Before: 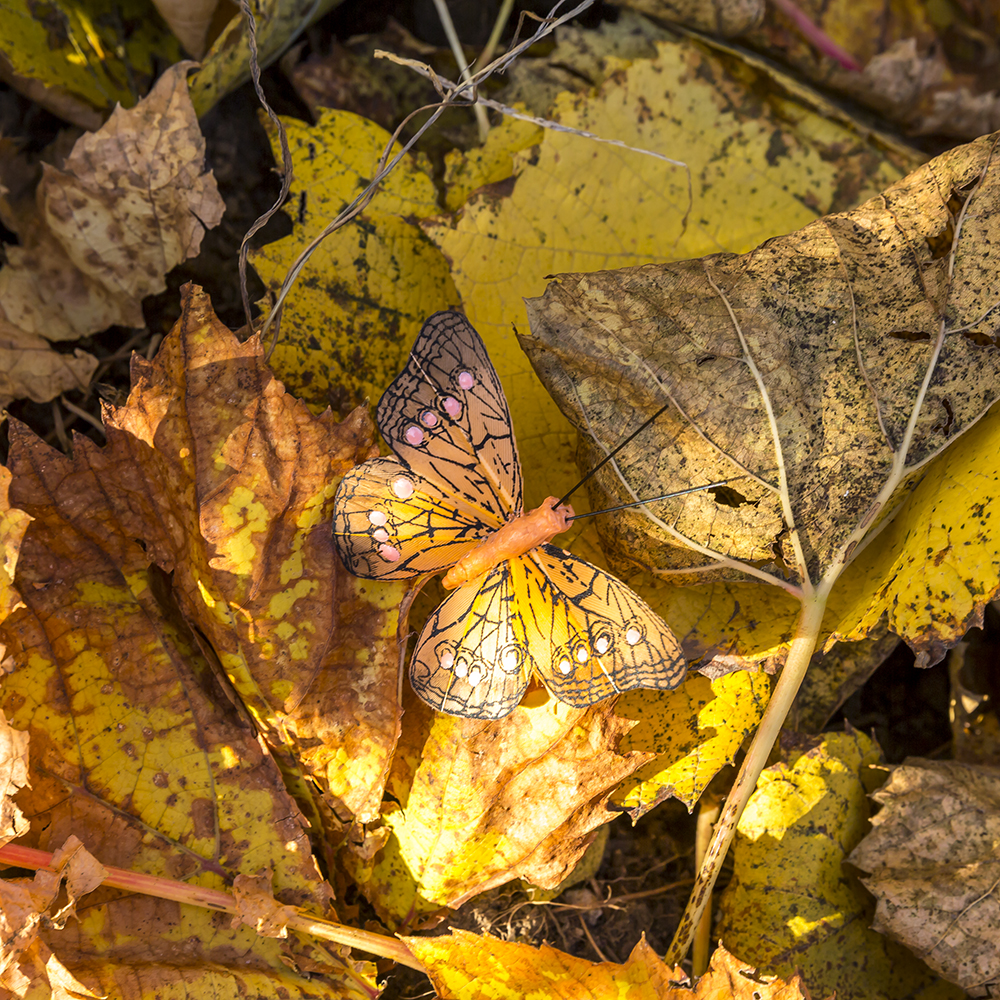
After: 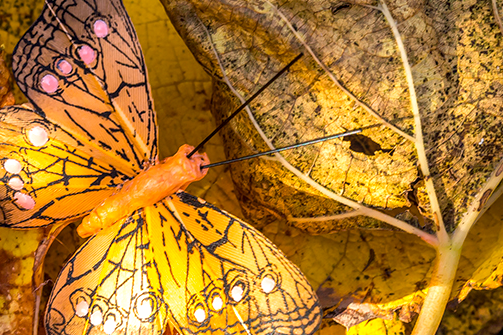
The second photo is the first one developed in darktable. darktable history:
color balance rgb: perceptual saturation grading › global saturation 14.795%
crop: left 36.531%, top 35.241%, right 13.145%, bottom 31.187%
local contrast: detail 130%
